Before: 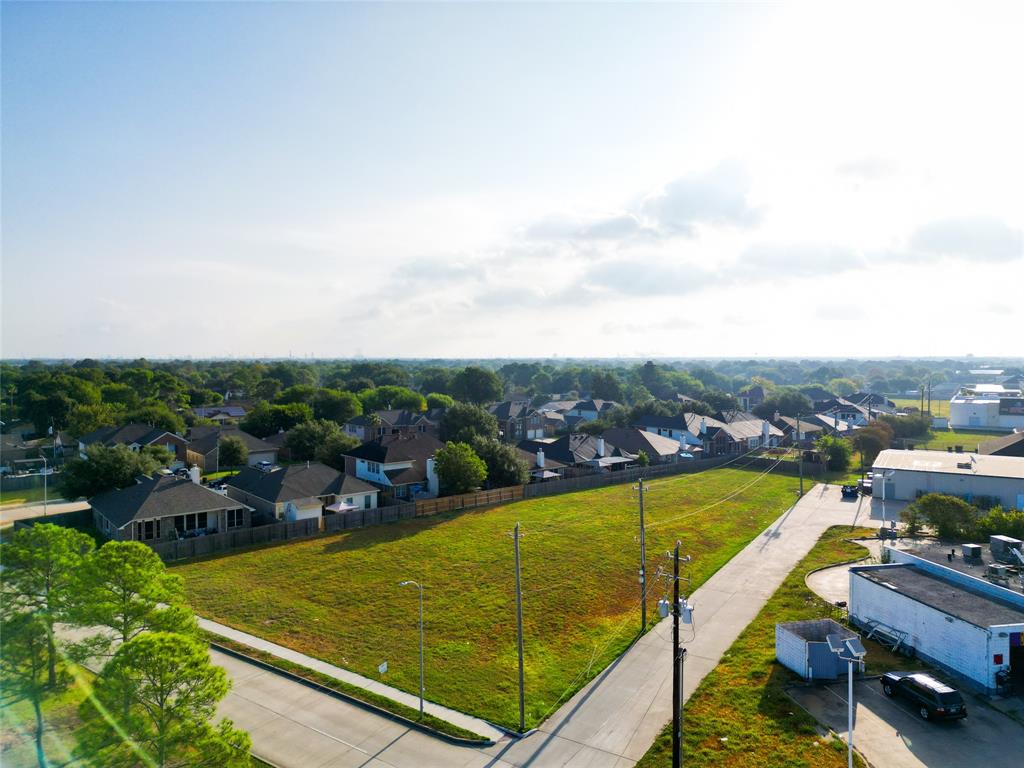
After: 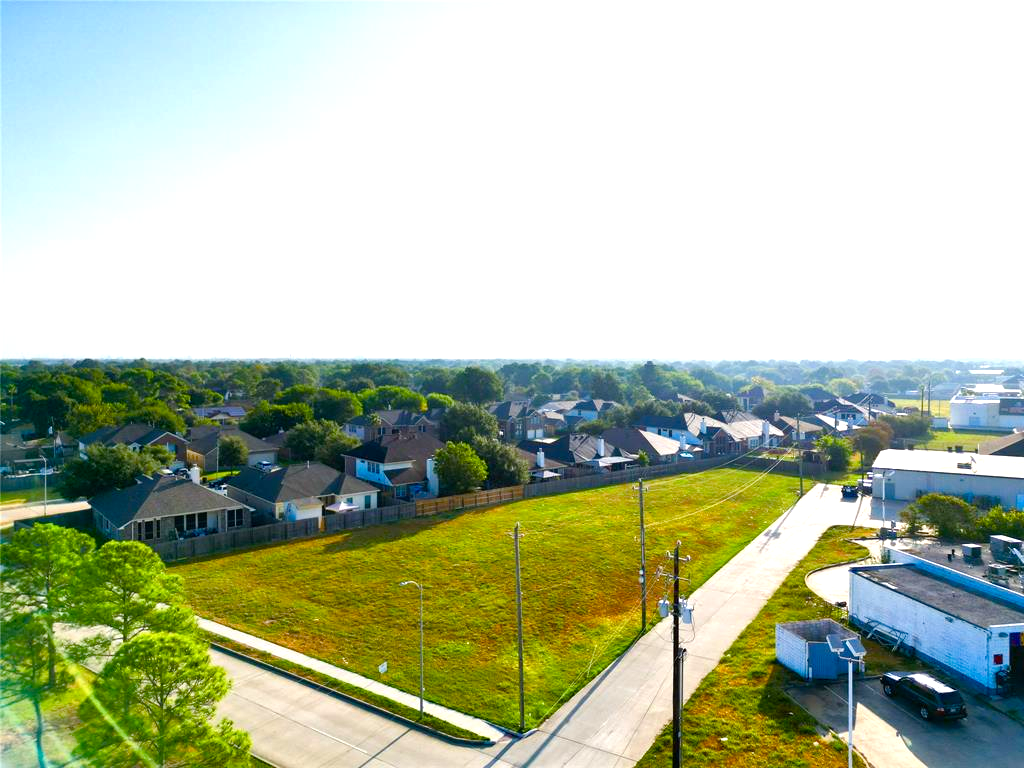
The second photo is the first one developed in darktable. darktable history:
tone equalizer: edges refinement/feathering 500, mask exposure compensation -1.57 EV, preserve details no
color balance rgb: linear chroma grading › global chroma 0.68%, perceptual saturation grading › global saturation 26.856%, perceptual saturation grading › highlights -28.276%, perceptual saturation grading › mid-tones 15.659%, perceptual saturation grading › shadows 33.505%
exposure: black level correction 0, exposure 0.694 EV, compensate exposure bias true, compensate highlight preservation false
